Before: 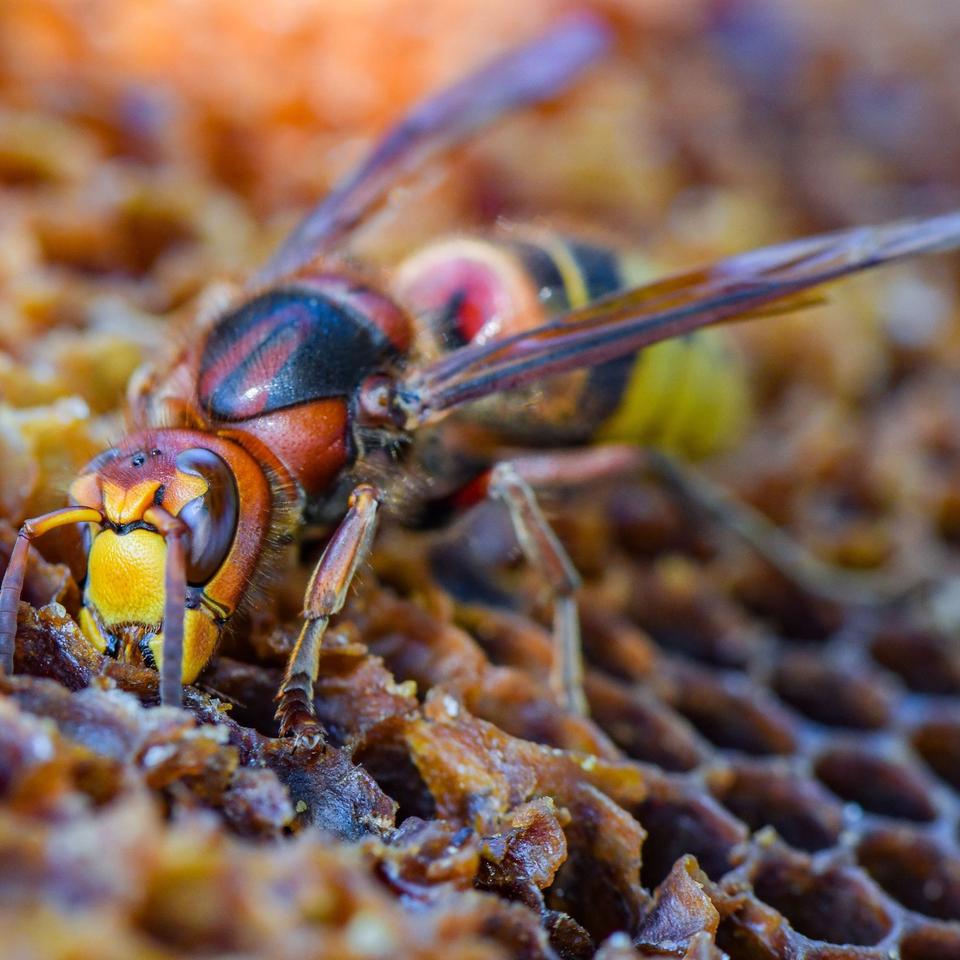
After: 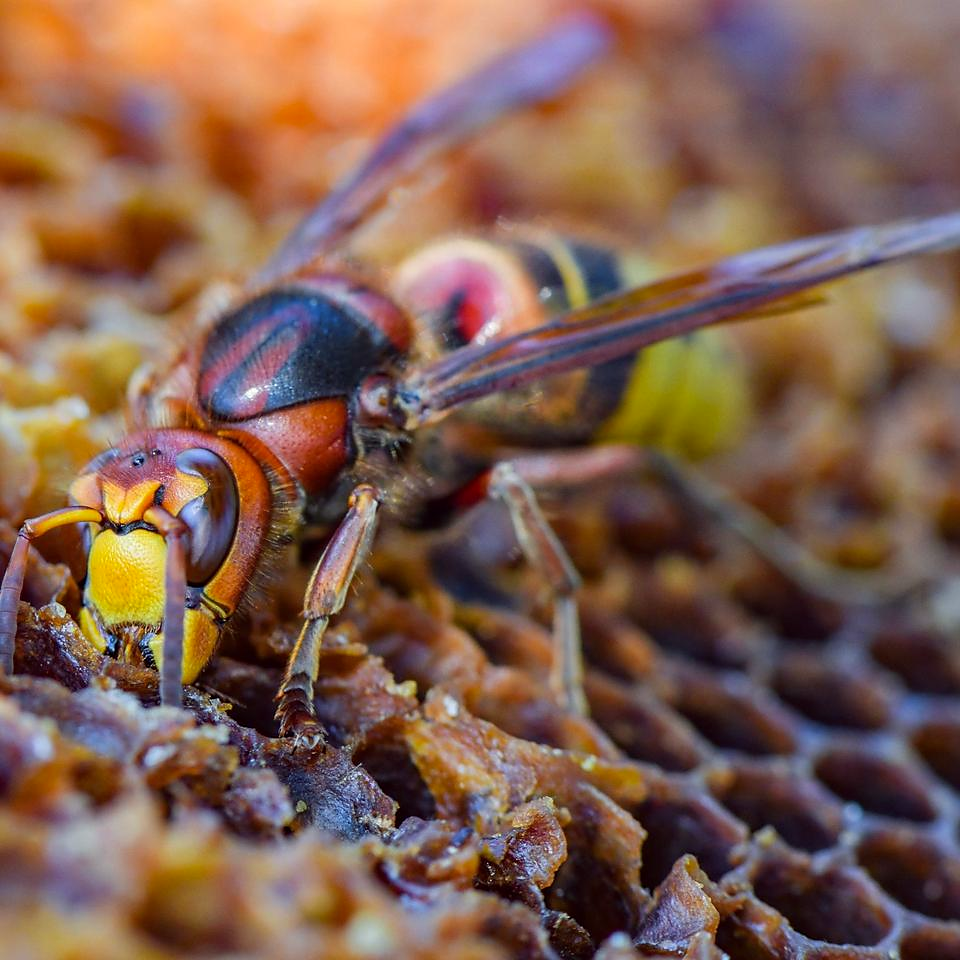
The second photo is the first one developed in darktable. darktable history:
sharpen: radius 1.483, amount 0.406, threshold 1.449
color correction: highlights a* -0.894, highlights b* 4.51, shadows a* 3.55
